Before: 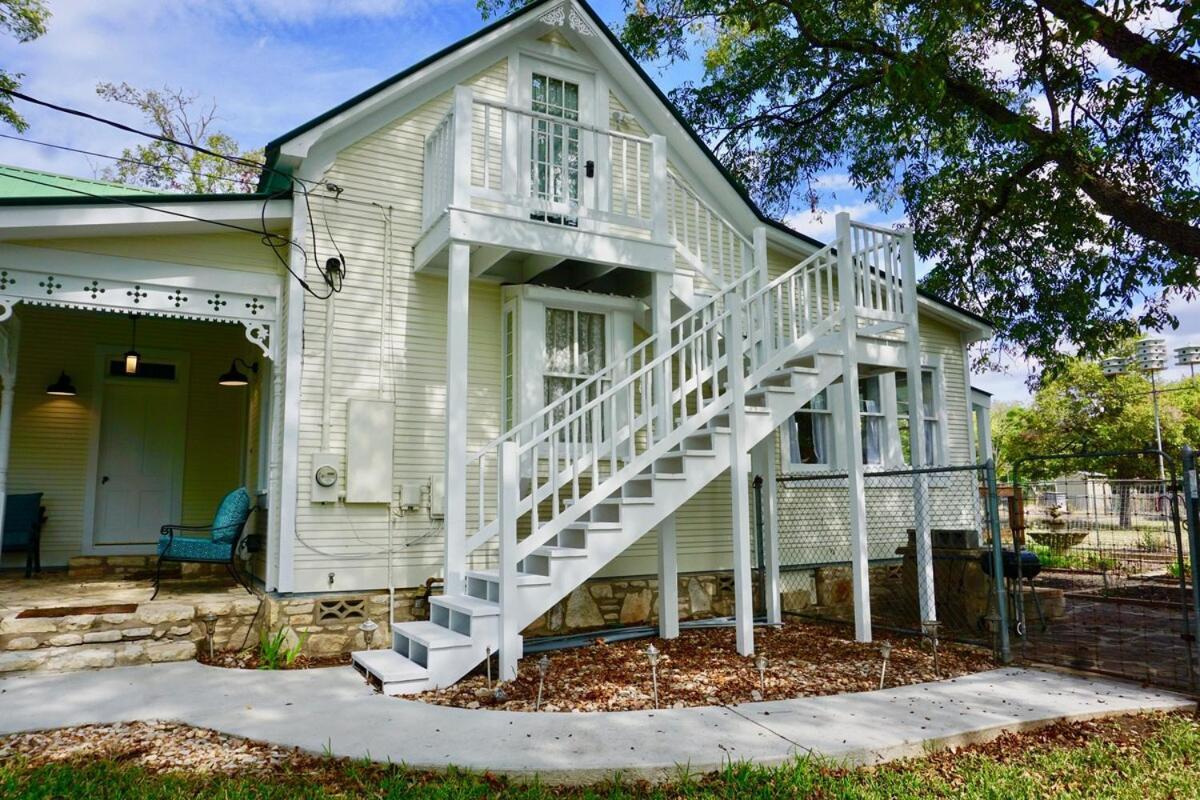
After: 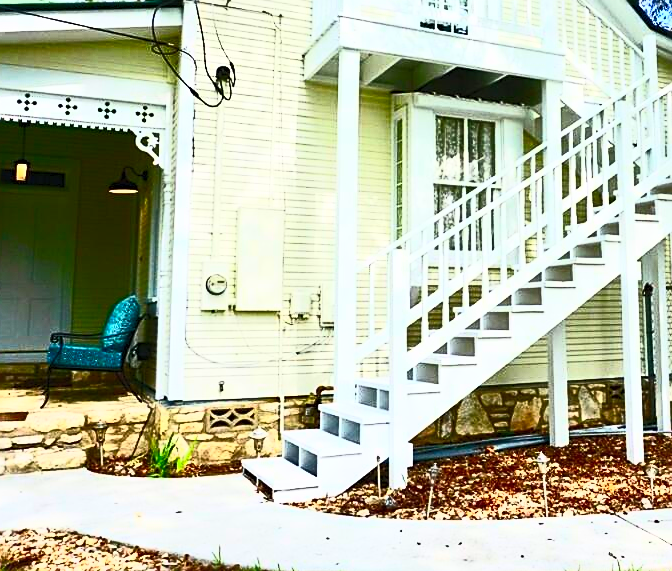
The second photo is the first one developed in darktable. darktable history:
contrast brightness saturation: contrast 0.818, brightness 0.581, saturation 0.603
sharpen: on, module defaults
crop: left 9.212%, top 24.112%, right 34.738%, bottom 4.438%
